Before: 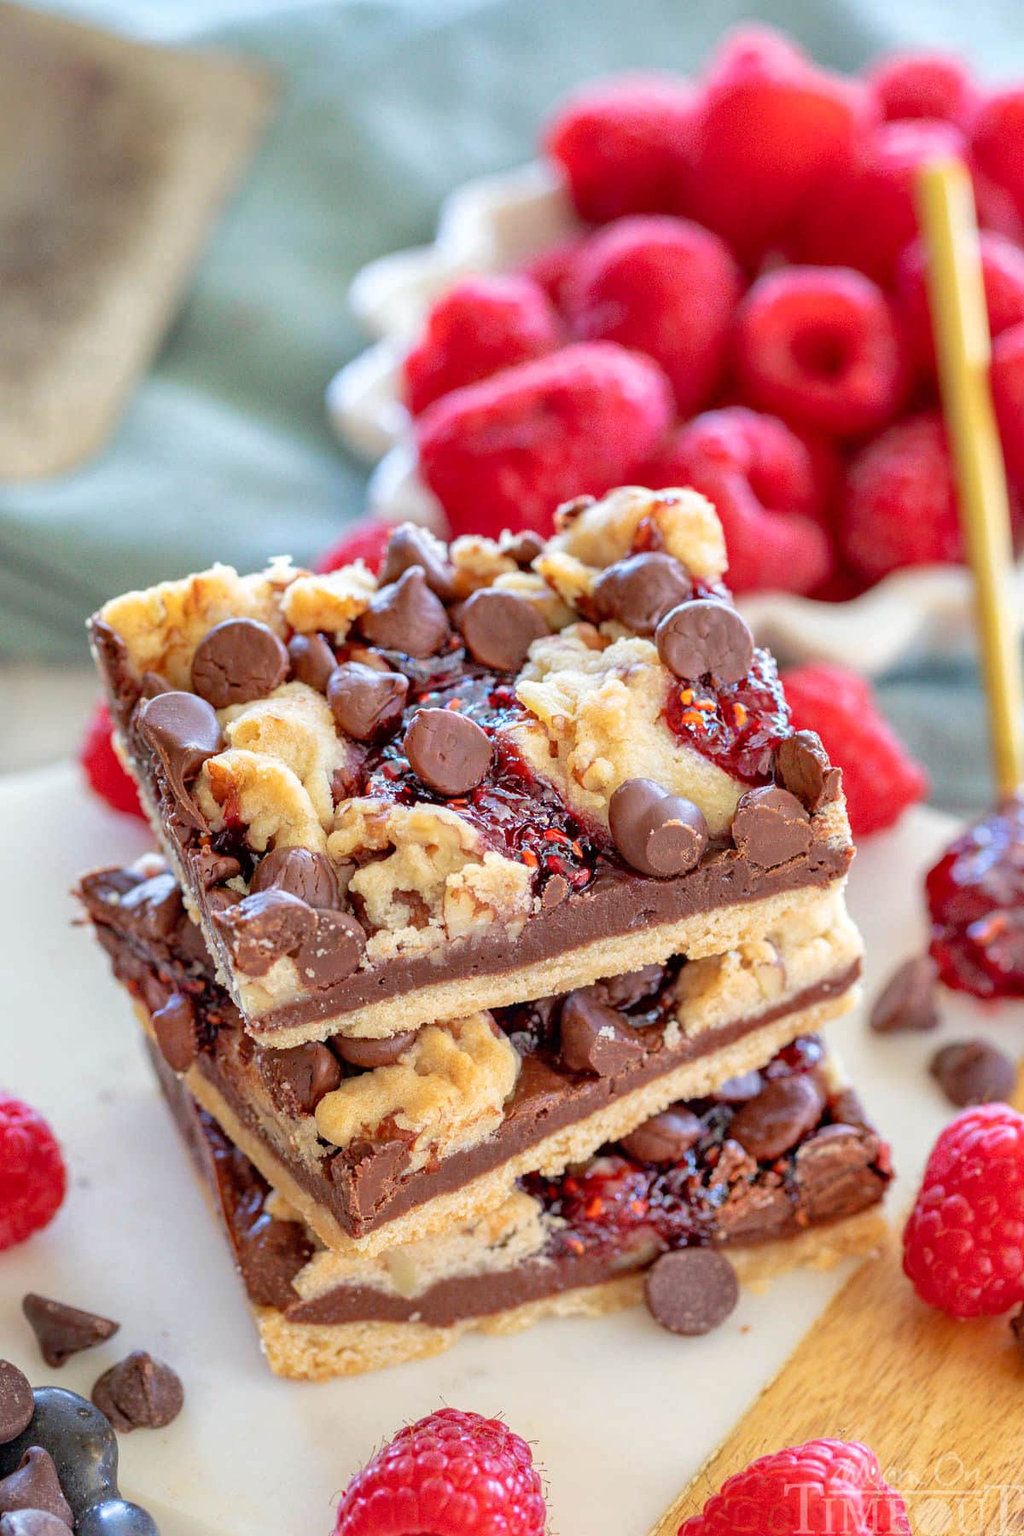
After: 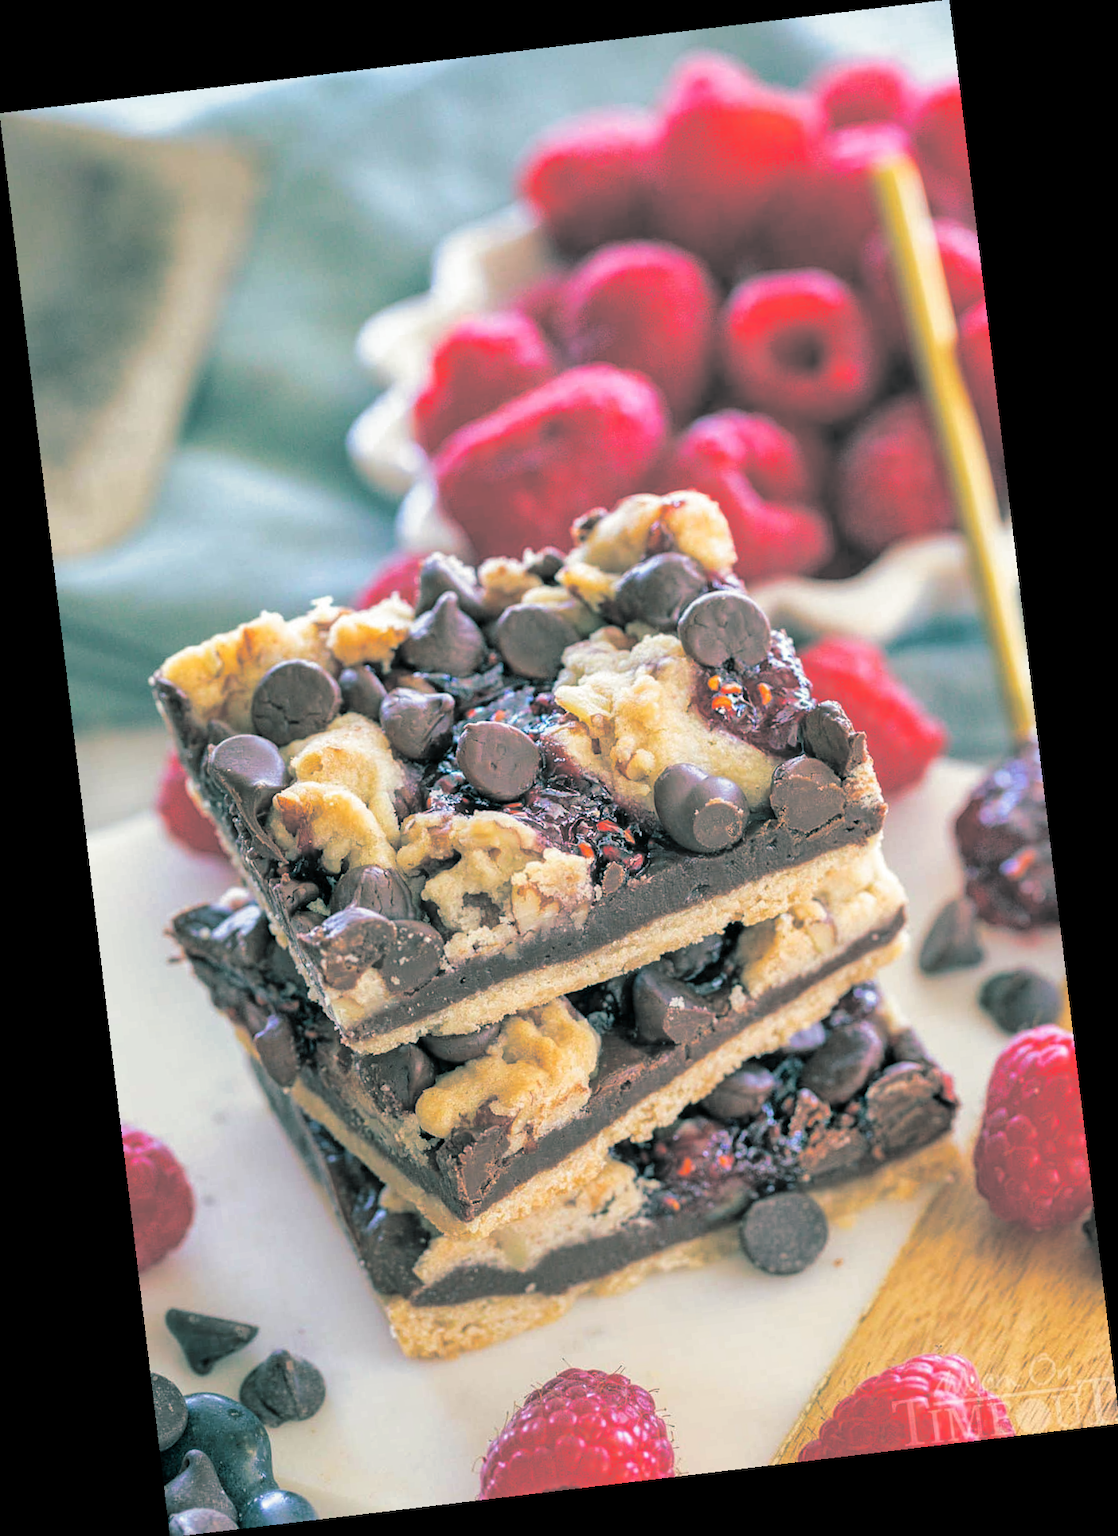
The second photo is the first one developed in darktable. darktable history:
split-toning: shadows › hue 186.43°, highlights › hue 49.29°, compress 30.29%
rotate and perspective: rotation -6.83°, automatic cropping off
